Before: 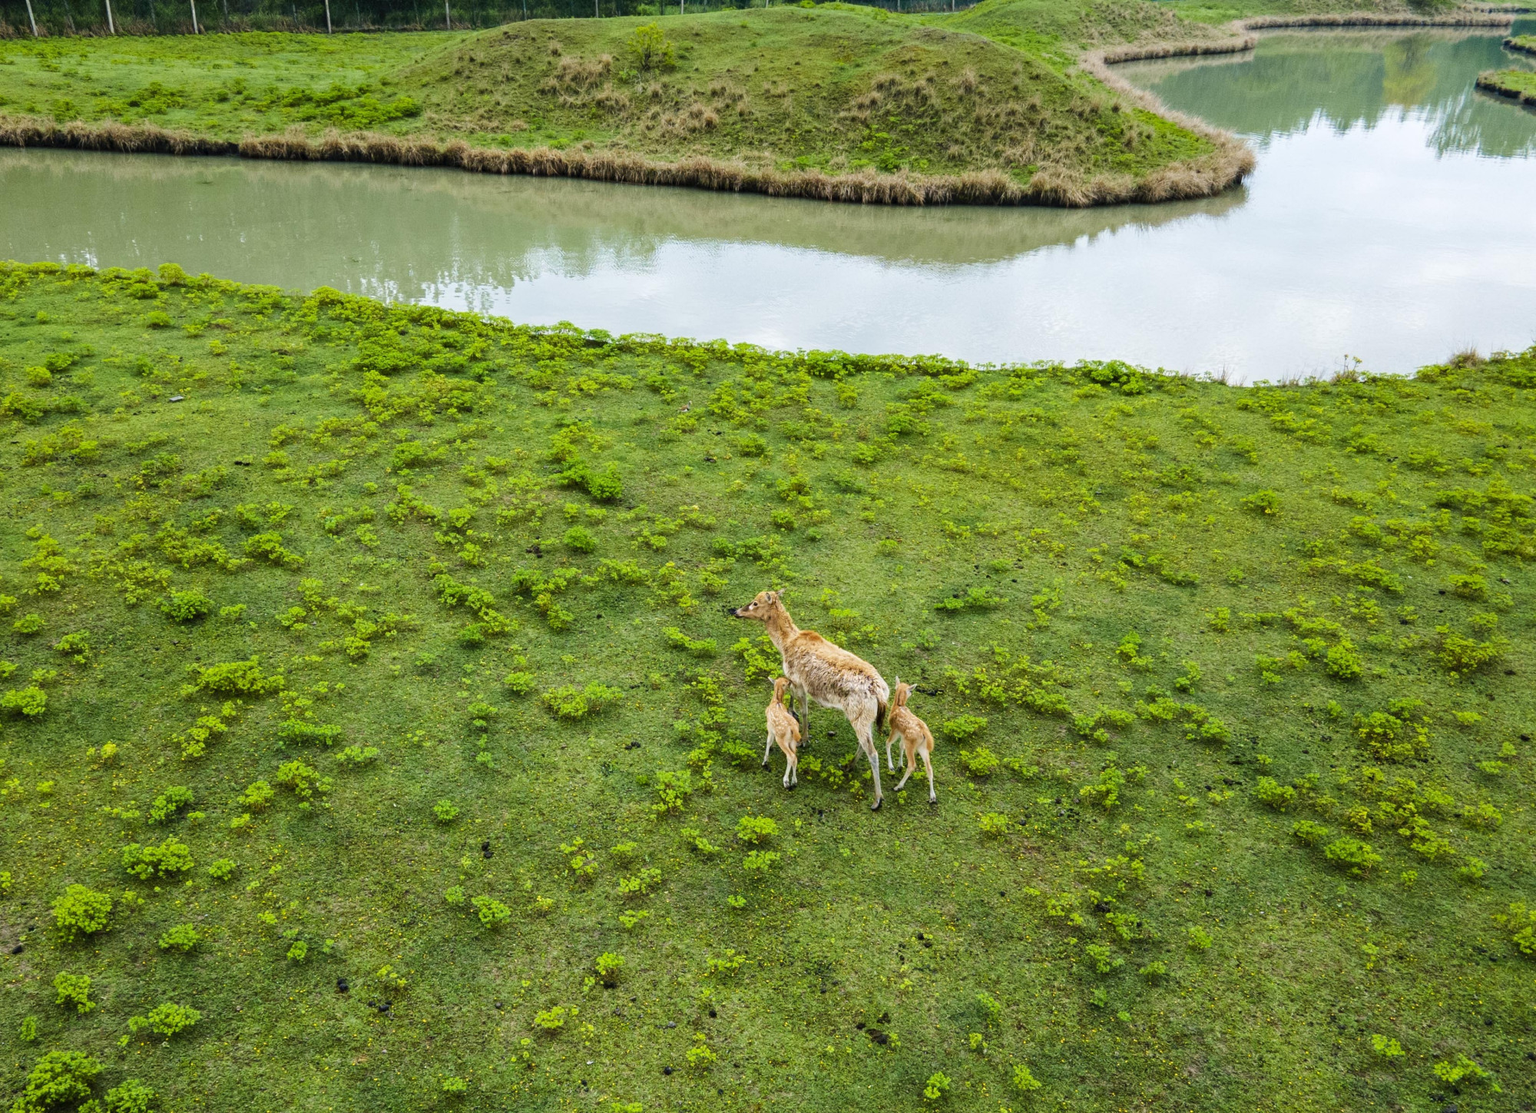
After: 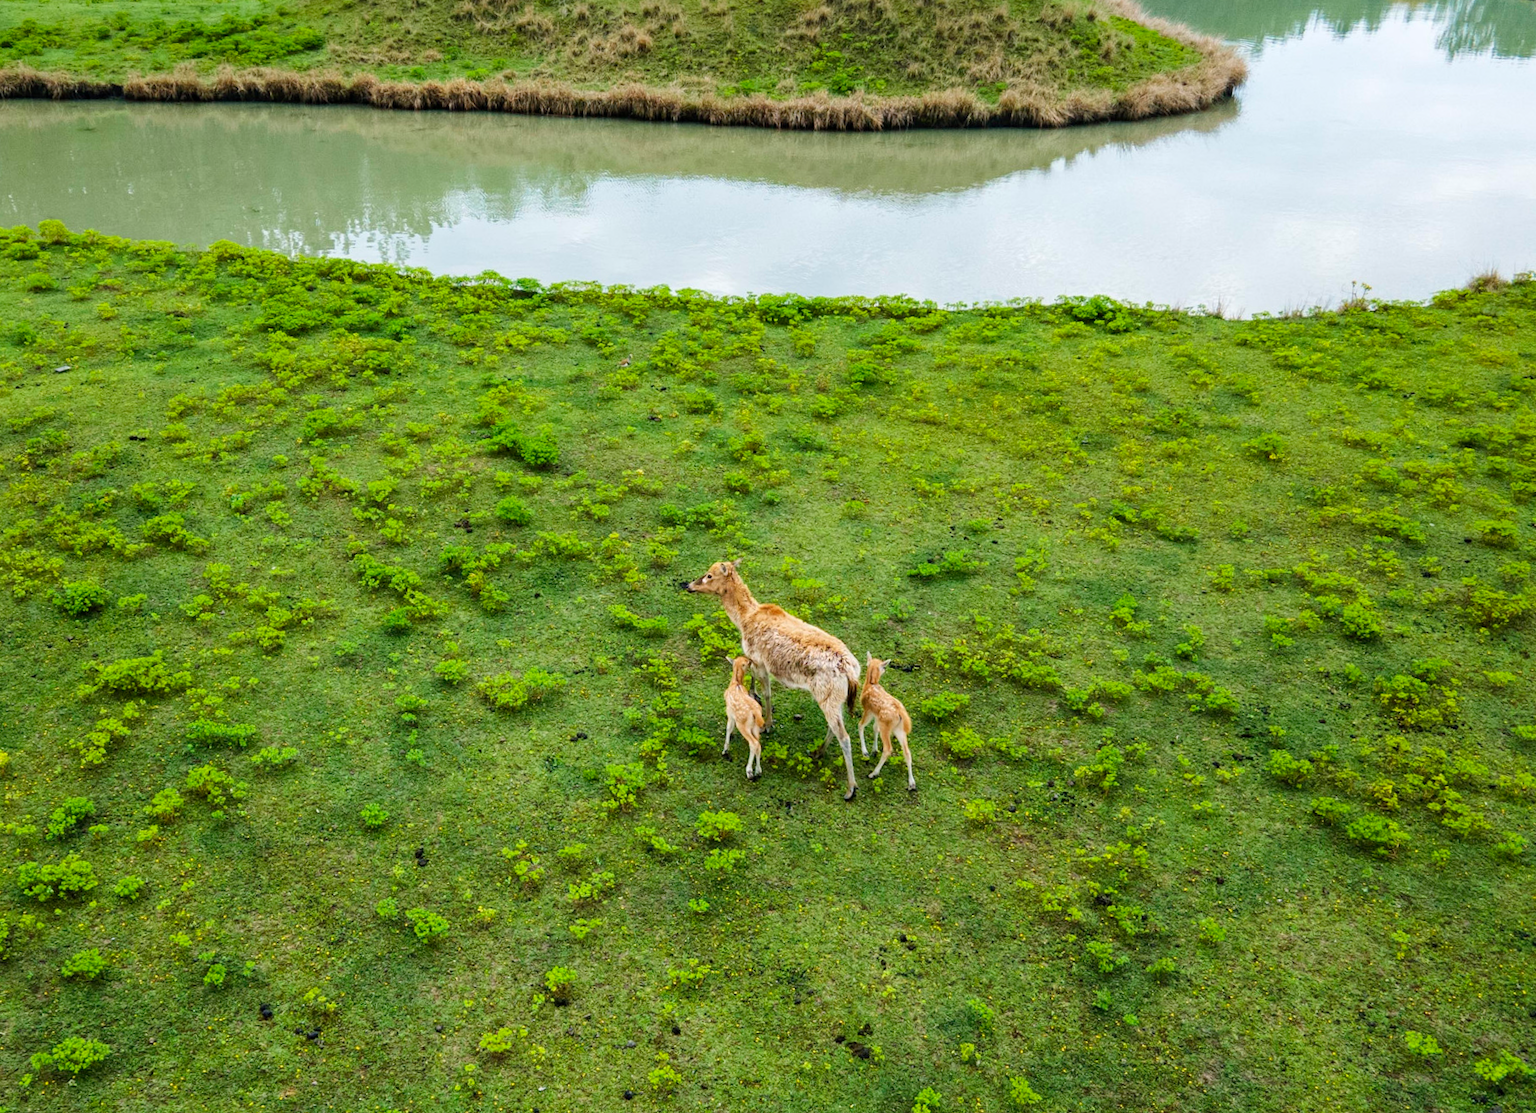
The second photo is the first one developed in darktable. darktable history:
crop and rotate: angle 1.74°, left 5.761%, top 5.721%
